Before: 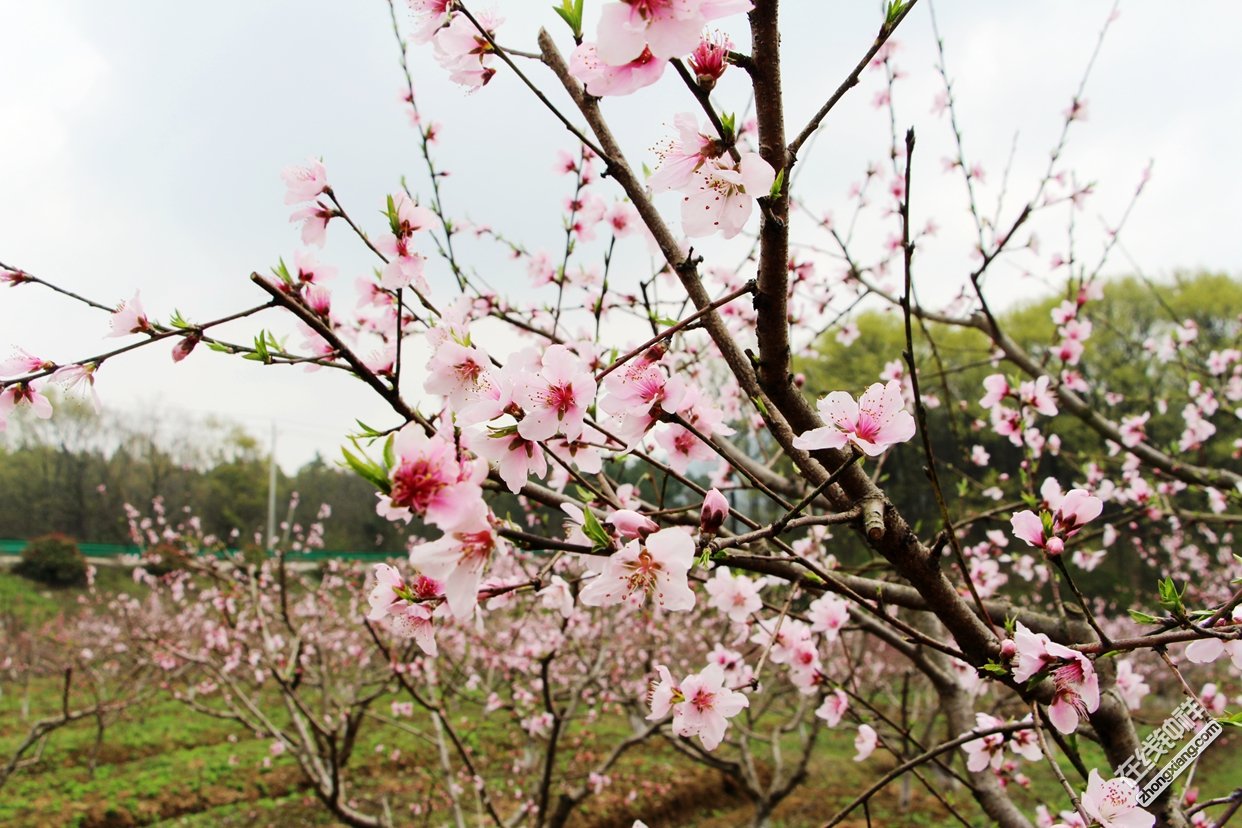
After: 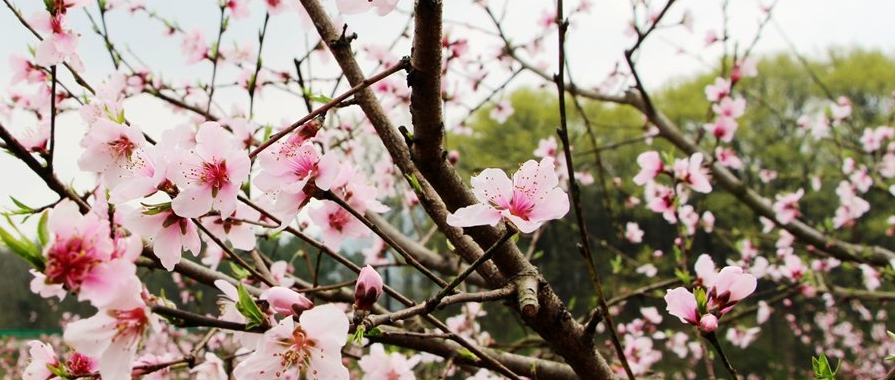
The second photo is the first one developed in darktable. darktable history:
crop and rotate: left 27.938%, top 27.046%, bottom 27.046%
rotate and perspective: crop left 0, crop top 0
